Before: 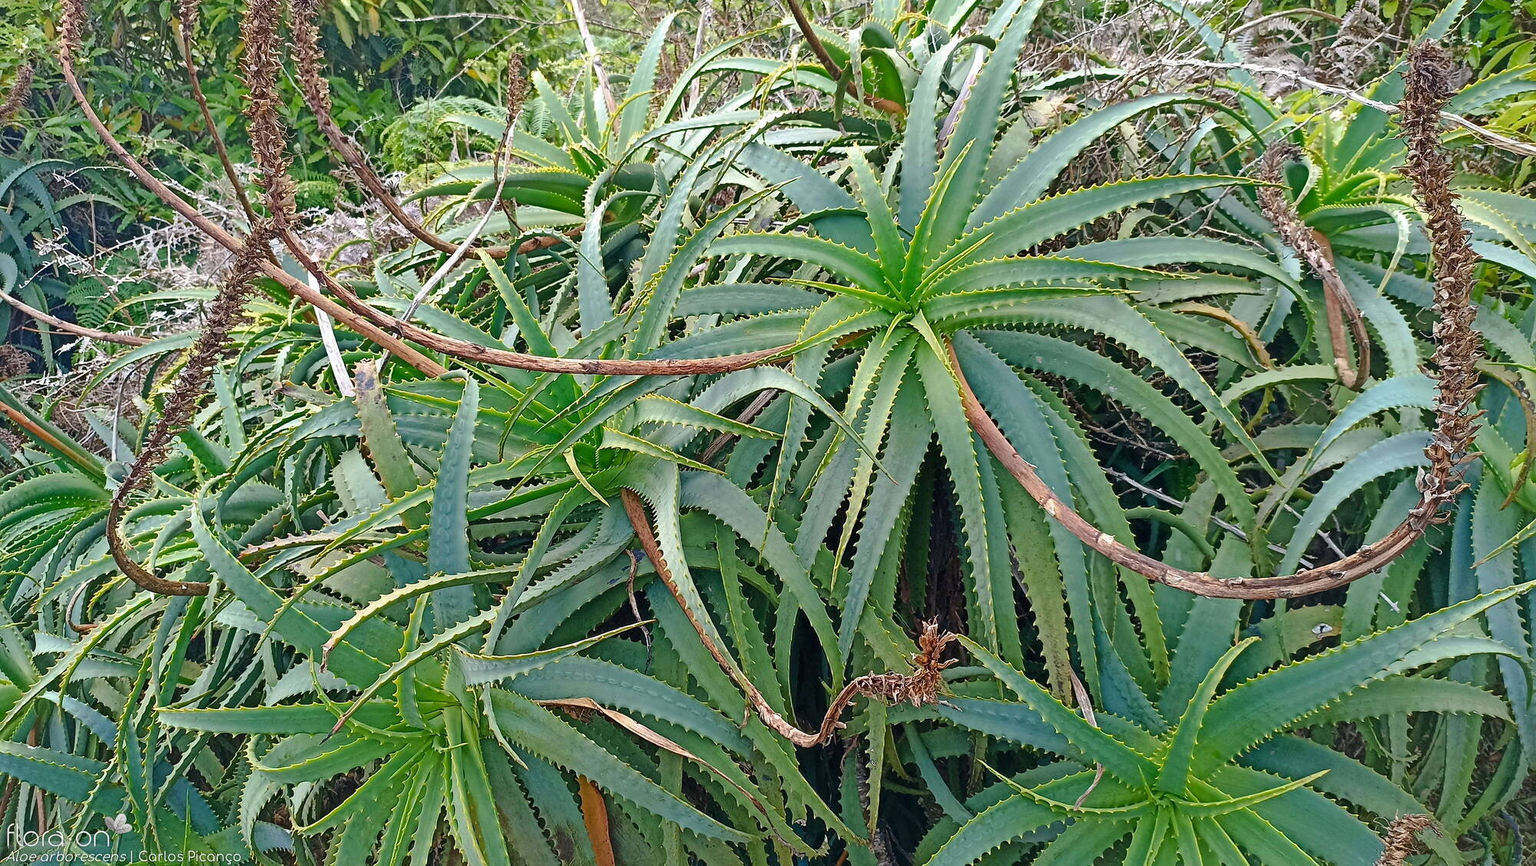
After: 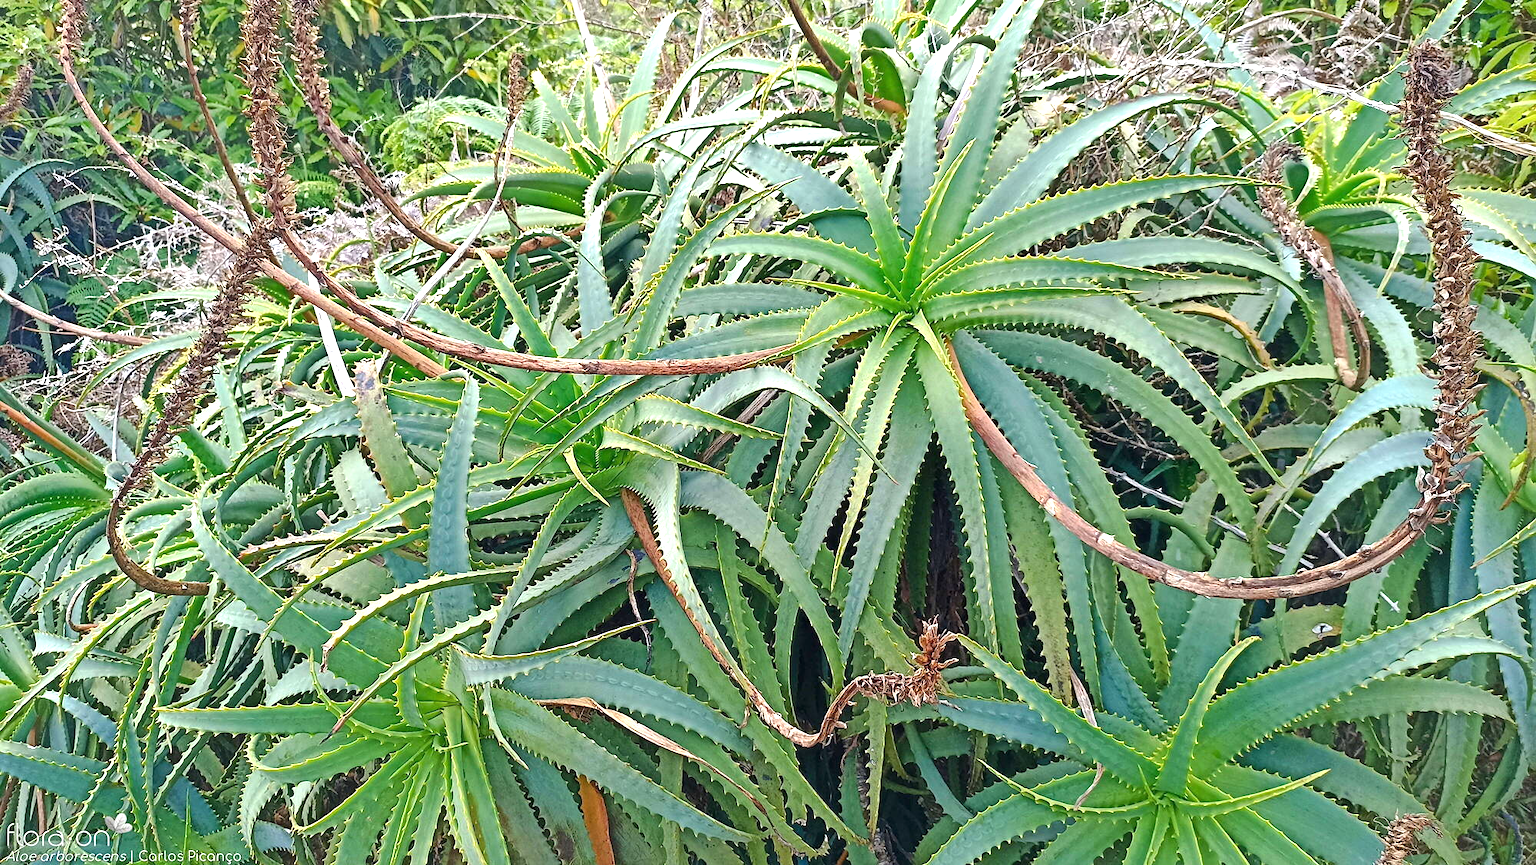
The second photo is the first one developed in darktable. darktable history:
exposure: black level correction 0, exposure 0.688 EV, compensate exposure bias true, compensate highlight preservation false
